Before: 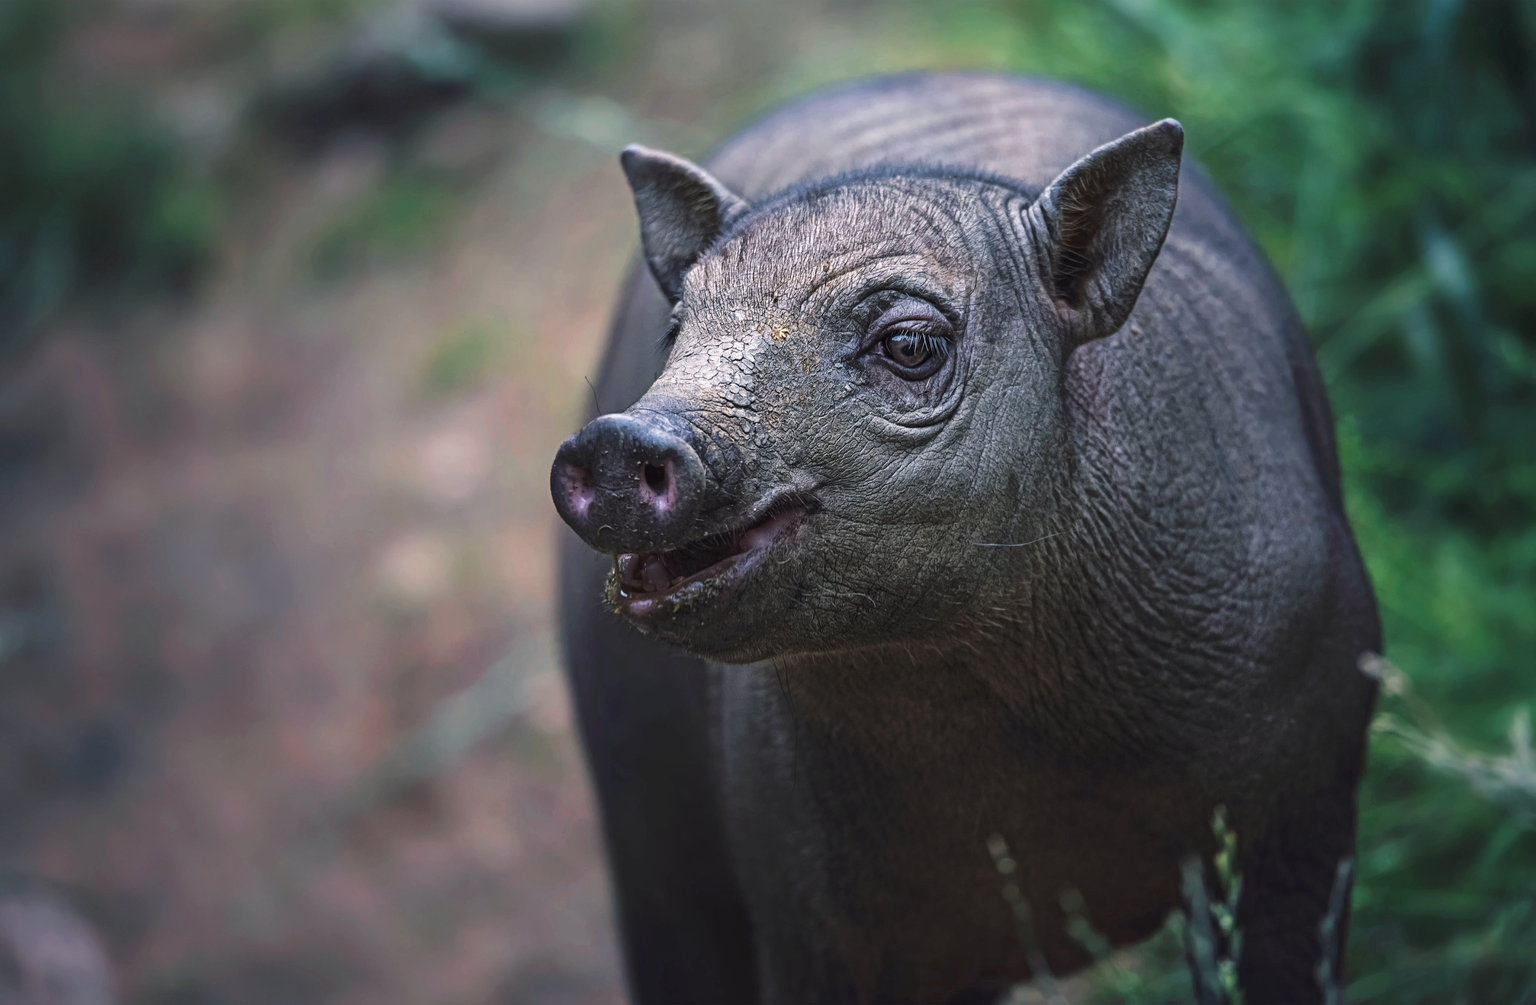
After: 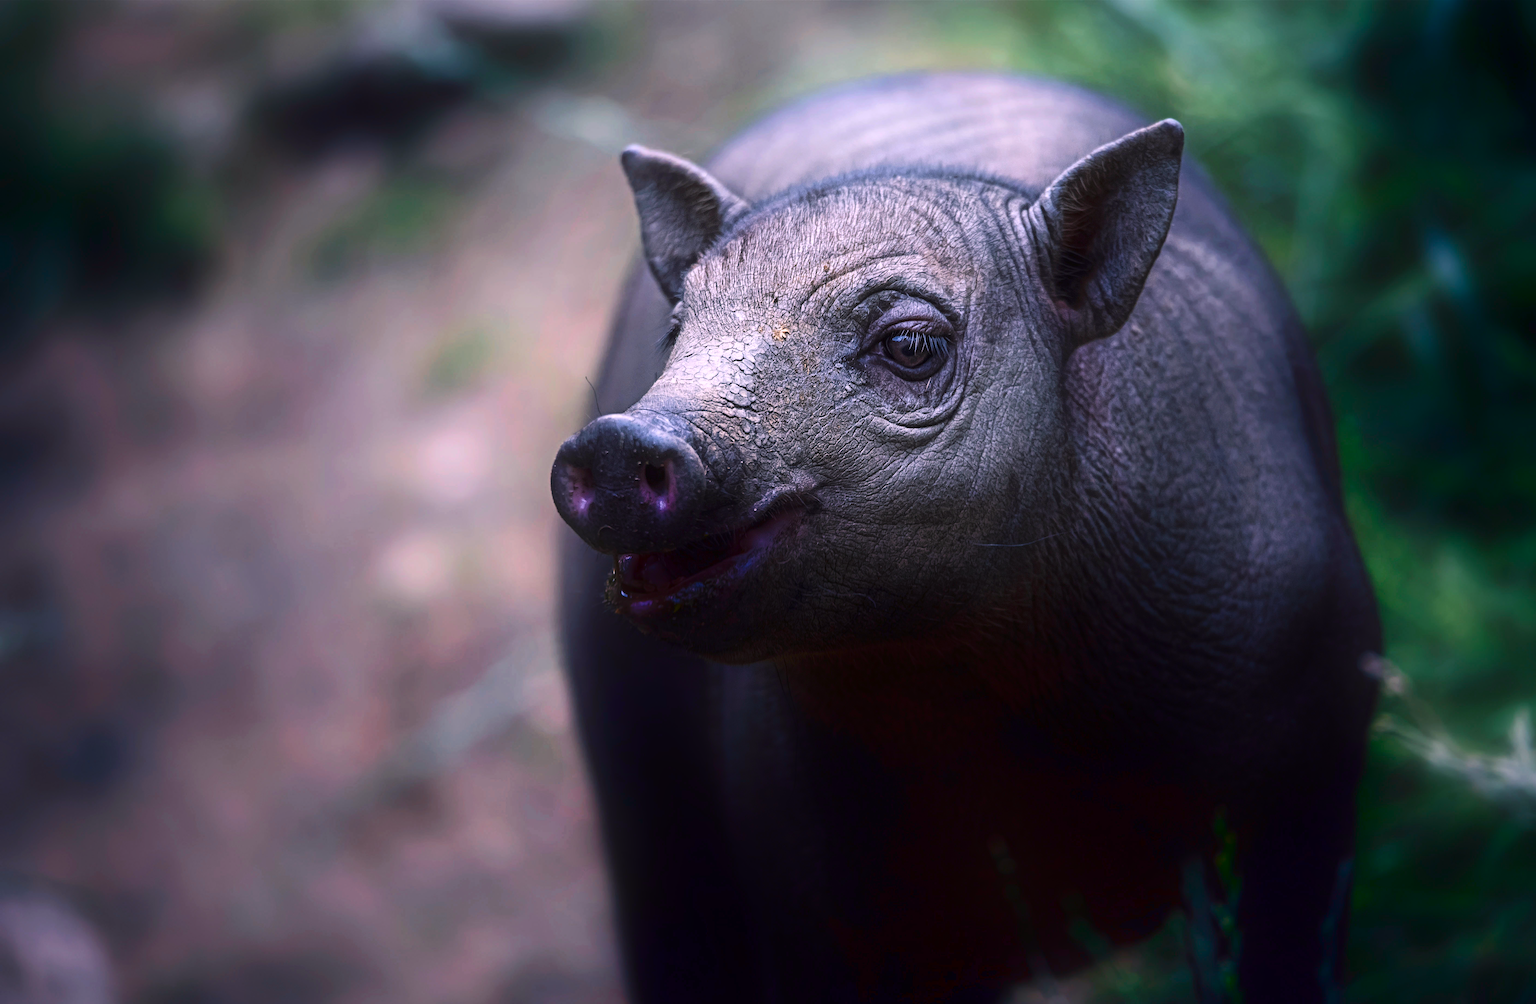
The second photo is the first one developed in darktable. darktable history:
white balance: red 1.066, blue 1.119
shadows and highlights: shadows -90, highlights 90, soften with gaussian
